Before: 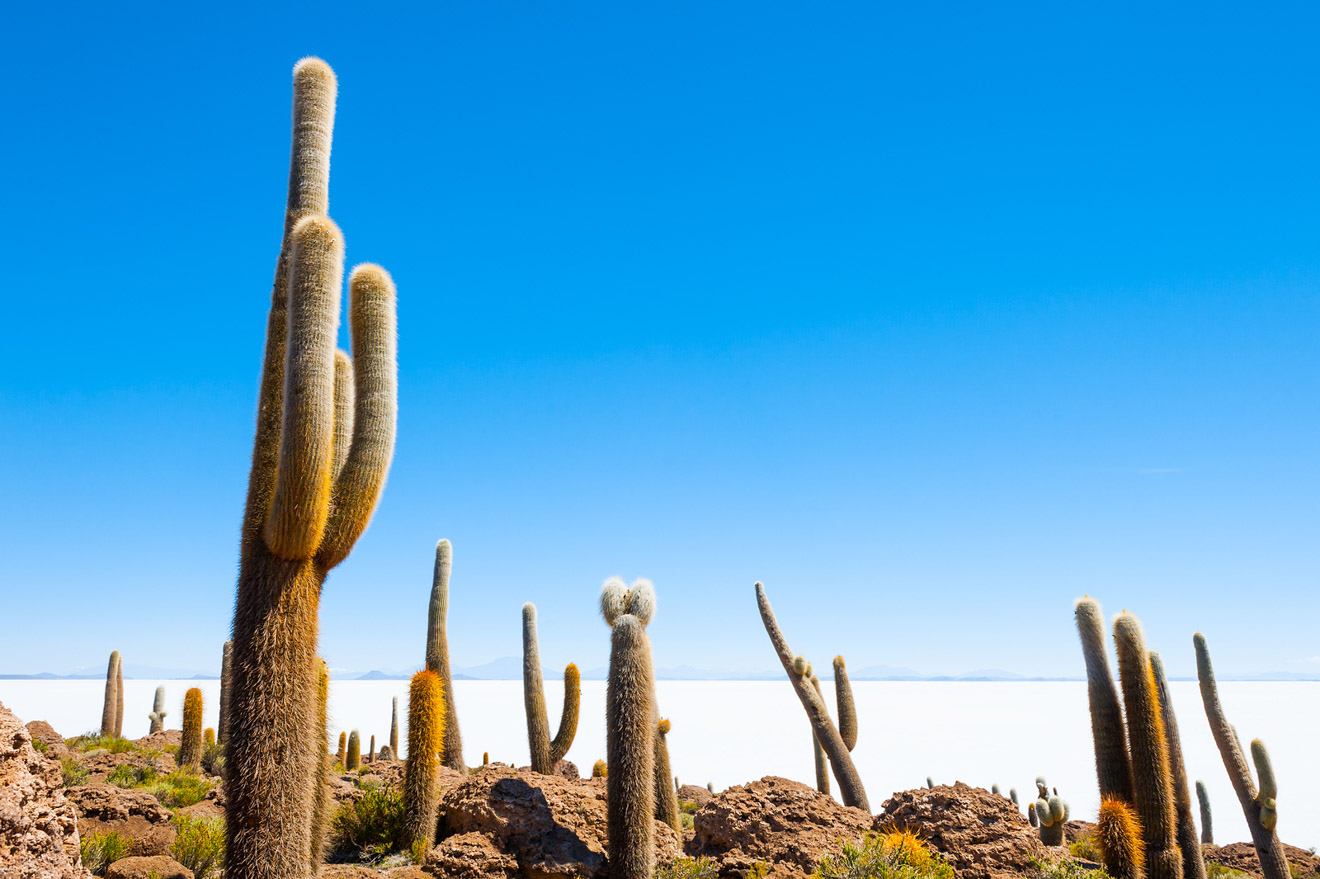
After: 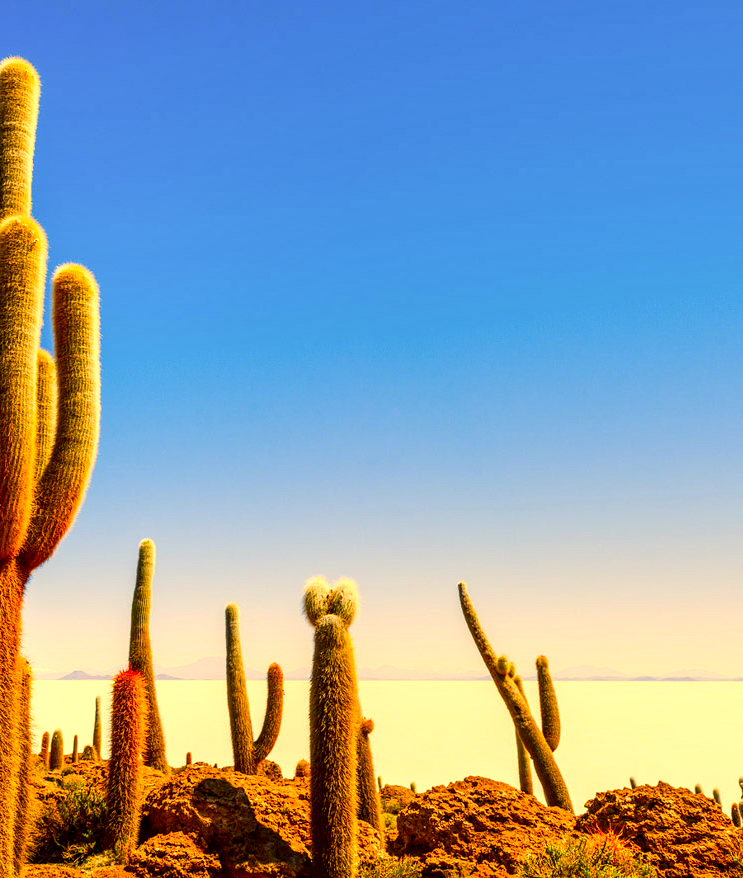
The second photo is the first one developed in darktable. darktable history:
crop and rotate: left 22.537%, right 21.1%
local contrast: highlights 60%, shadows 60%, detail 160%
color correction: highlights a* 10.96, highlights b* 30.41, shadows a* 2.82, shadows b* 17.94, saturation 1.75
exposure: compensate exposure bias true, compensate highlight preservation false
